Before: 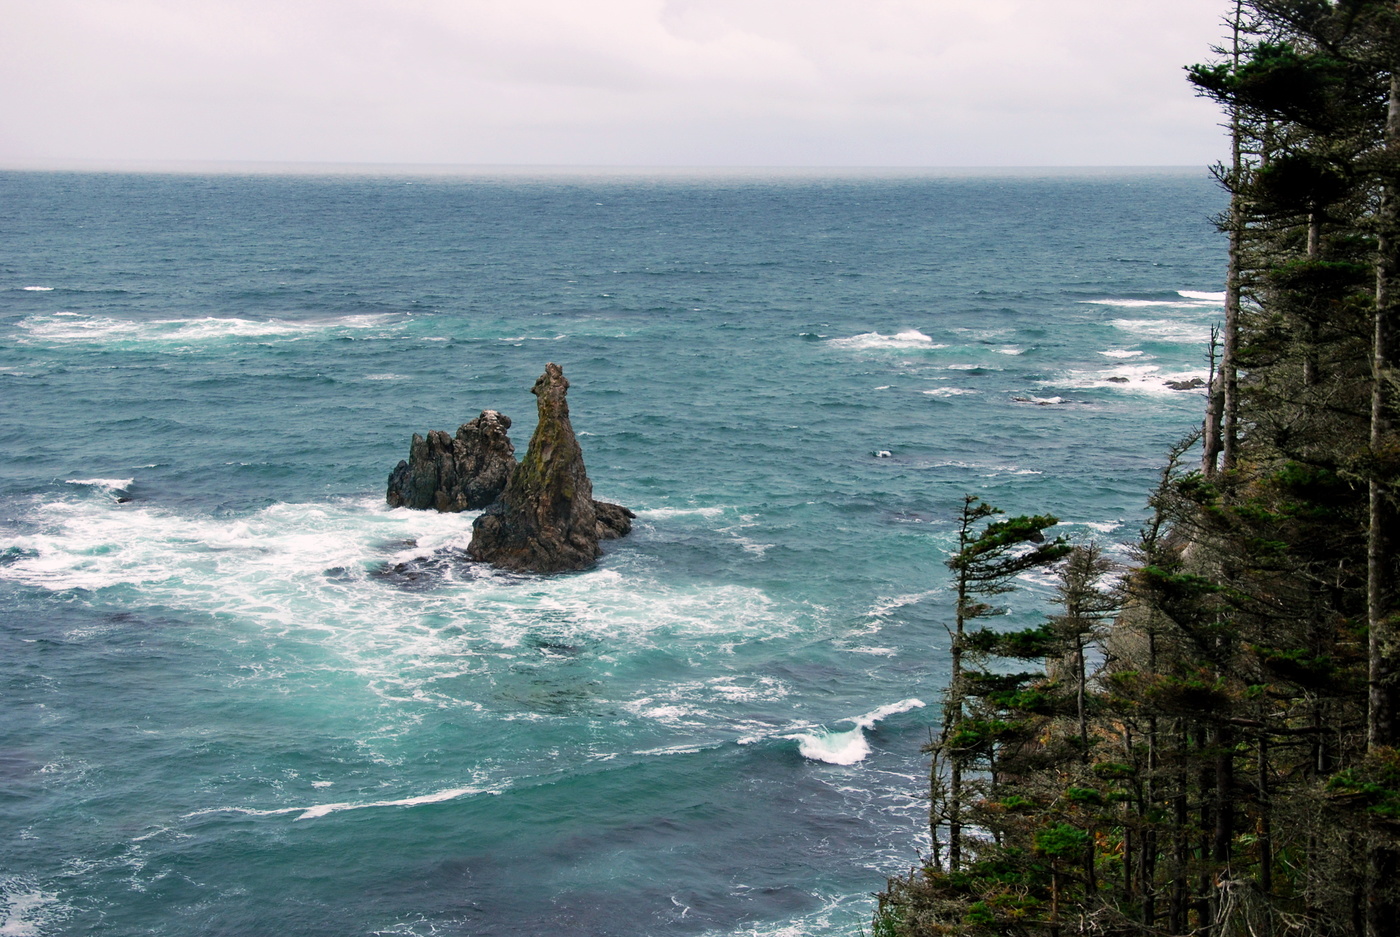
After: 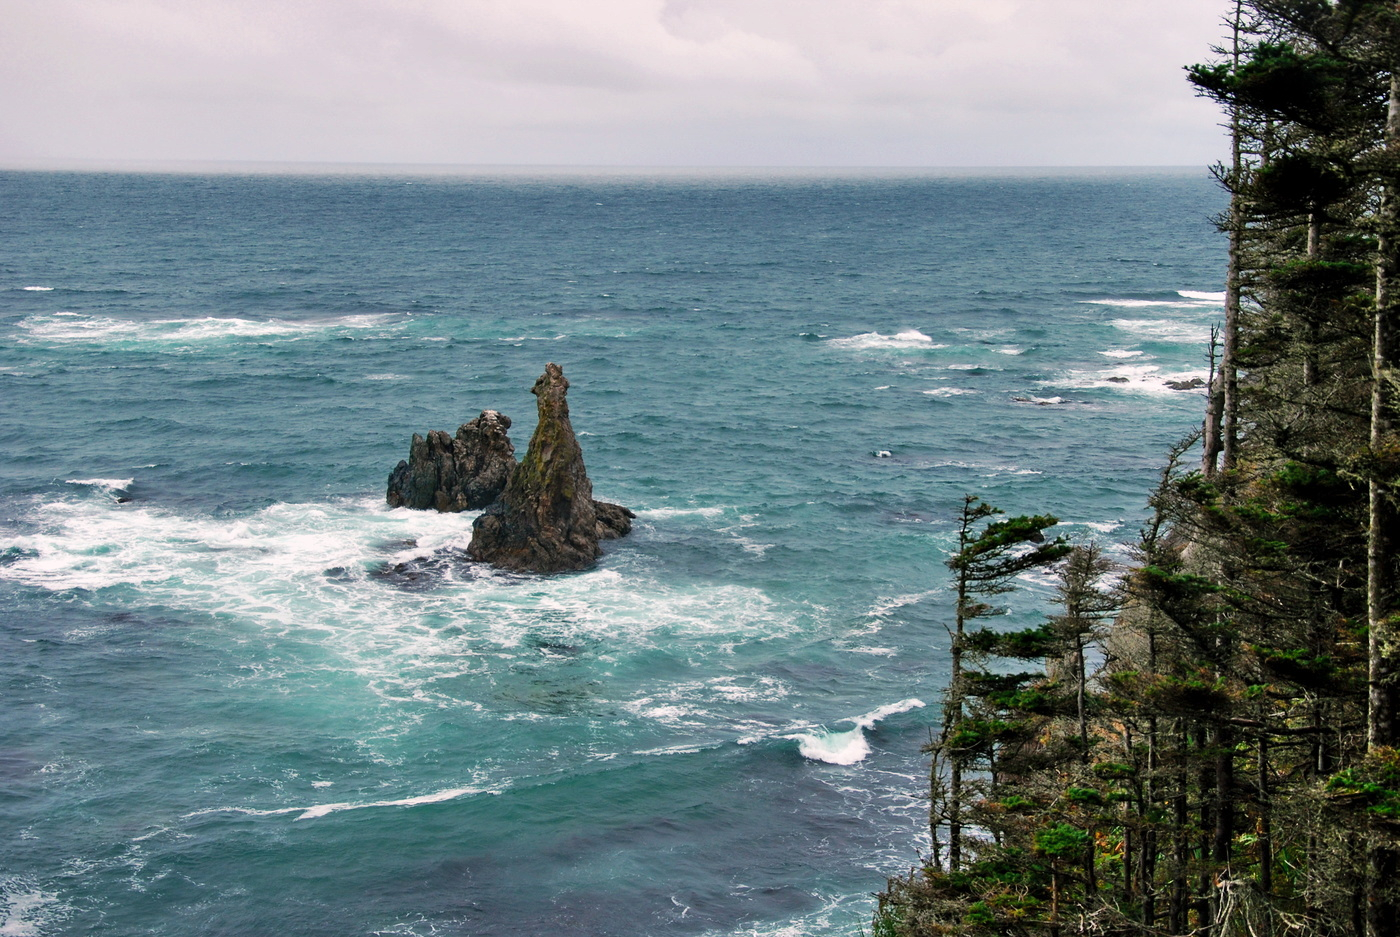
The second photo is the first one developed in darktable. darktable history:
shadows and highlights: highlights color adjustment 38.88%, soften with gaussian
